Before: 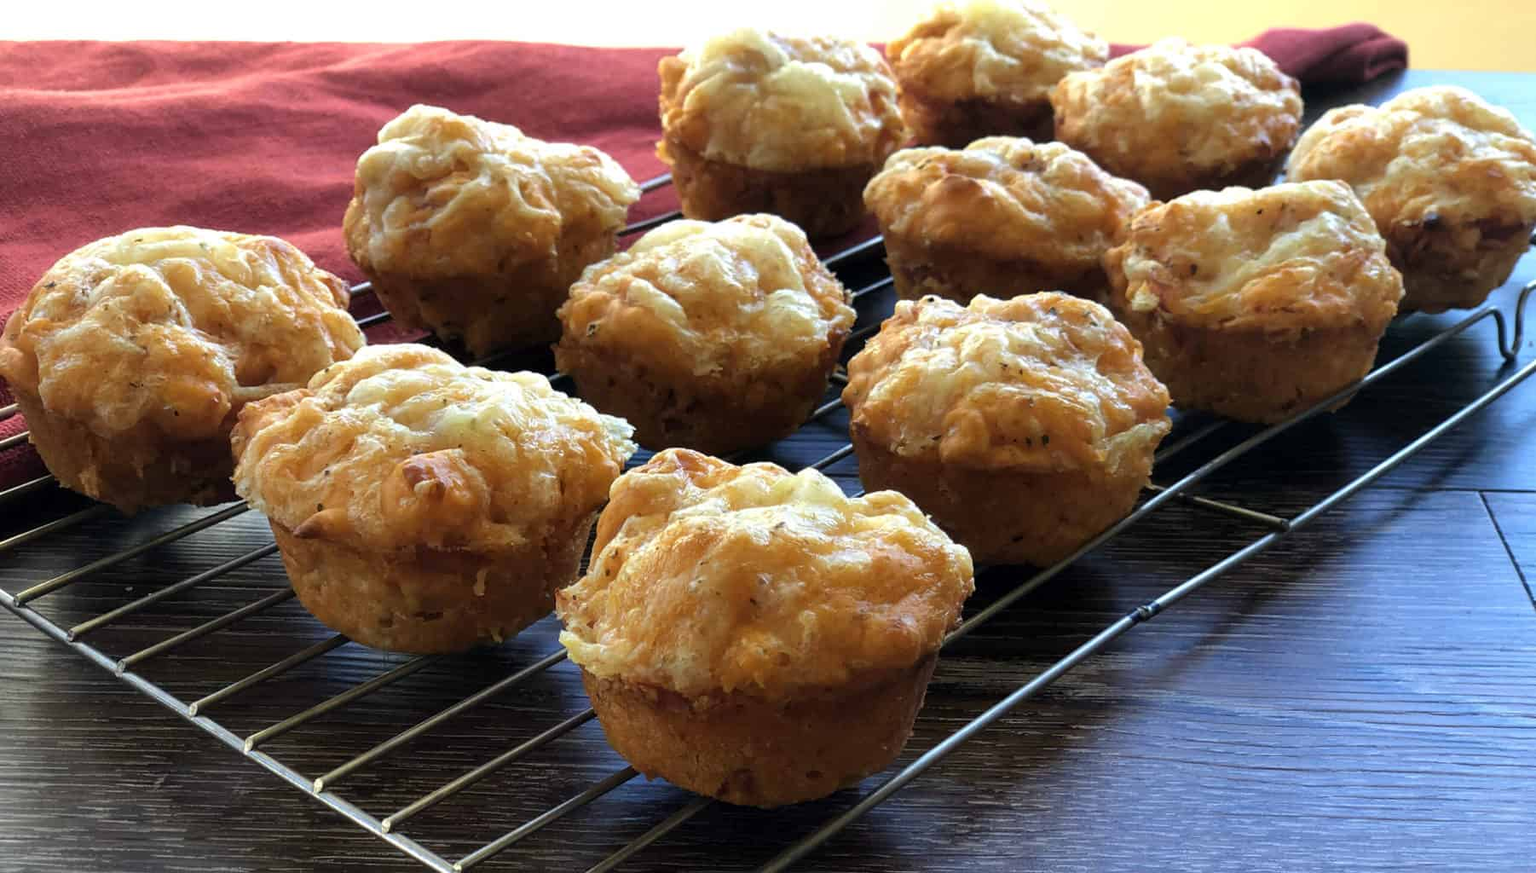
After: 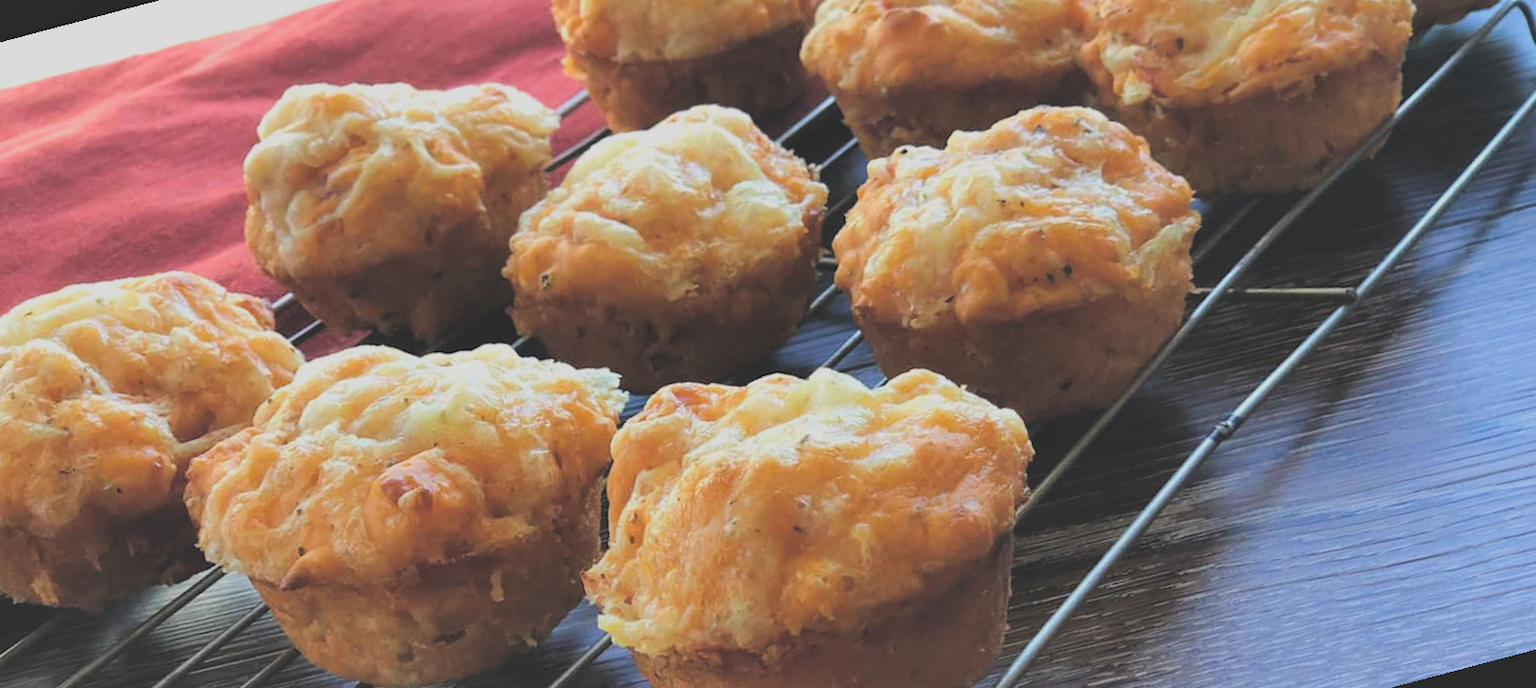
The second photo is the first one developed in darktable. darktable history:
exposure: black level correction -0.023, exposure -0.039 EV, compensate highlight preservation false
contrast brightness saturation: brightness 0.13
filmic rgb: black relative exposure -7.65 EV, white relative exposure 4.56 EV, hardness 3.61
shadows and highlights: shadows 52.34, highlights -28.23, soften with gaussian
rotate and perspective: rotation -14.8°, crop left 0.1, crop right 0.903, crop top 0.25, crop bottom 0.748
